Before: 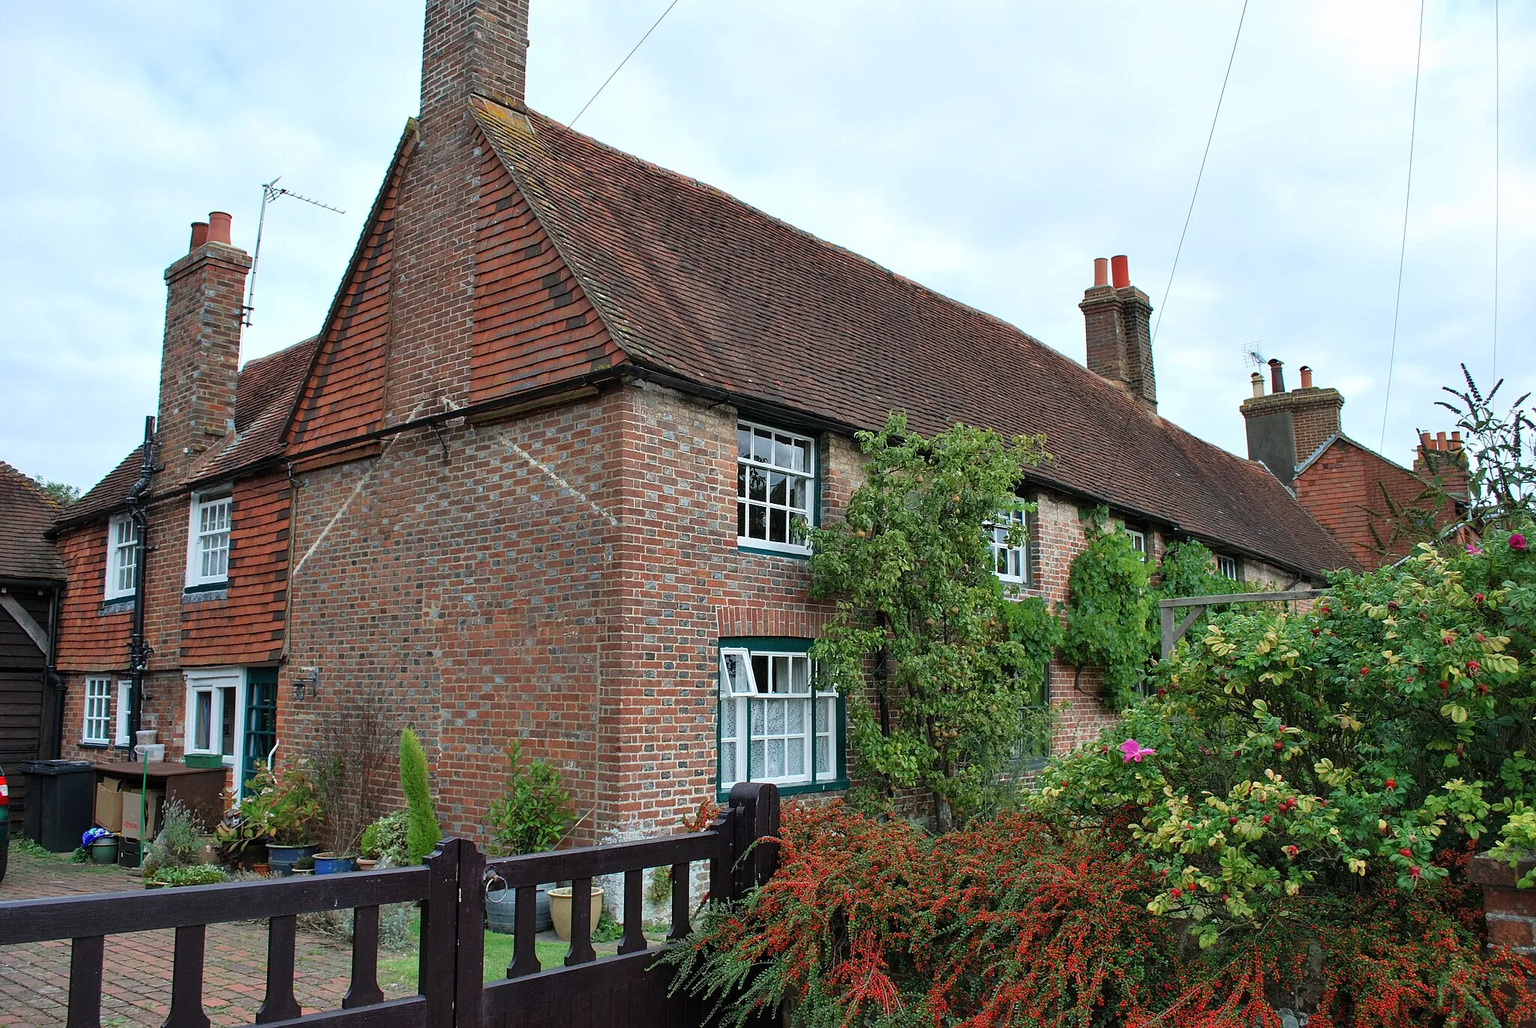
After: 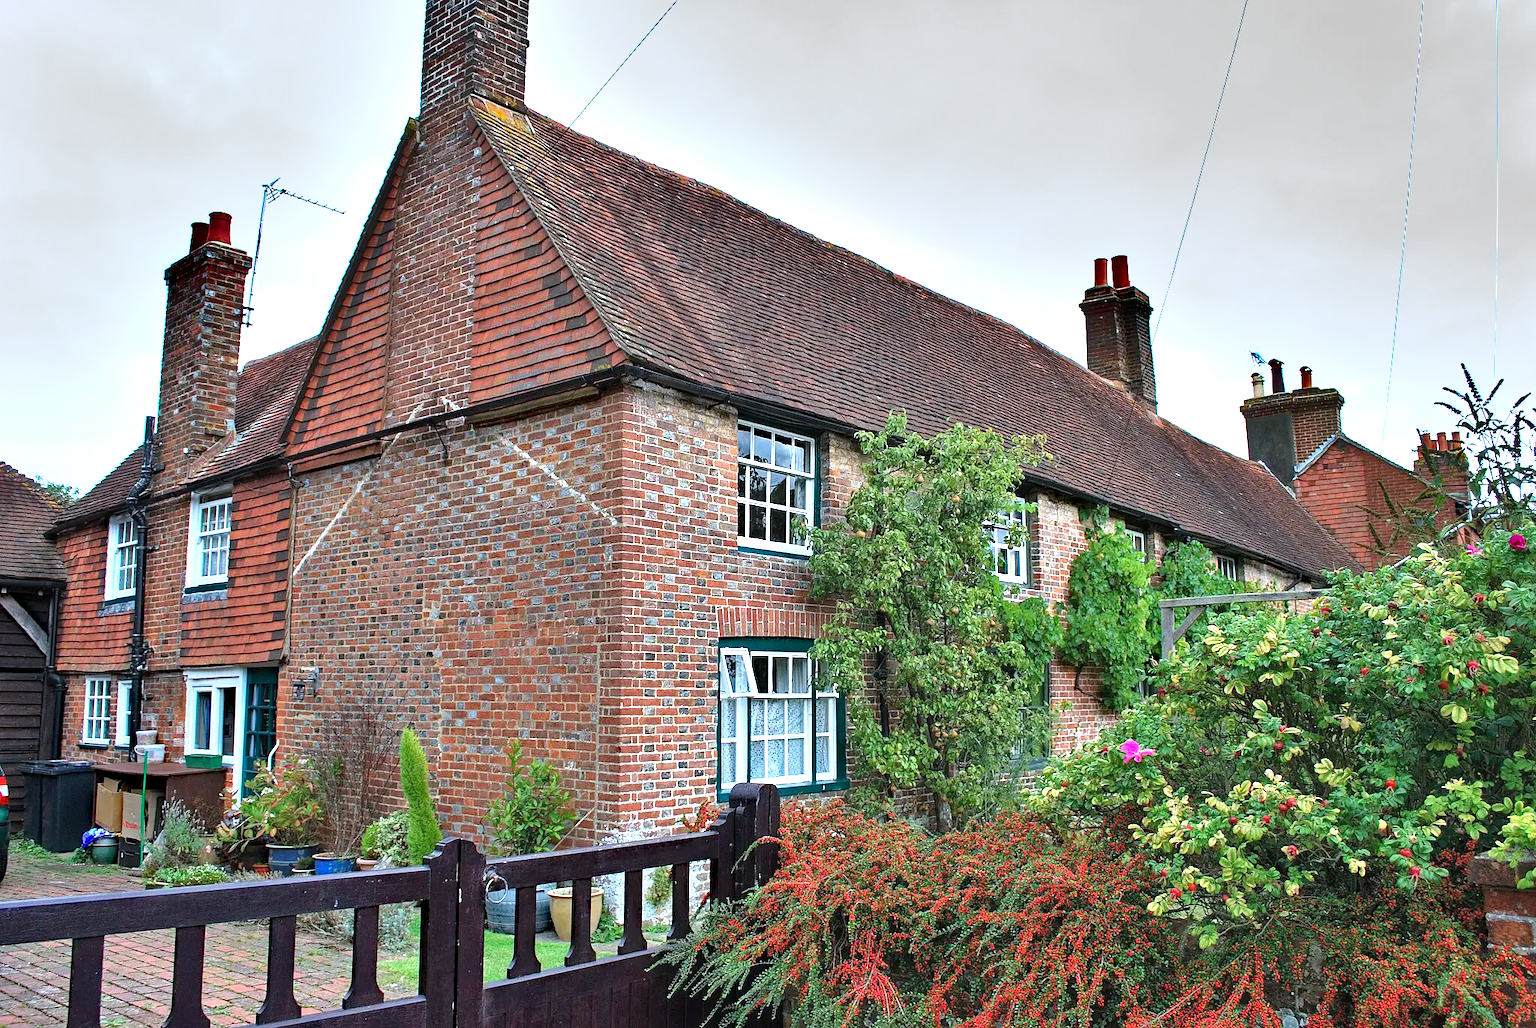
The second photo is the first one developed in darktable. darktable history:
exposure: black level correction 0, exposure 1.1 EV, compensate exposure bias true, compensate highlight preservation false
shadows and highlights: shadows 43.71, white point adjustment -1.46, soften with gaussian
color calibration: illuminant as shot in camera, x 0.358, y 0.373, temperature 4628.91 K
haze removal: strength 0.53, distance 0.925, compatibility mode true, adaptive false
